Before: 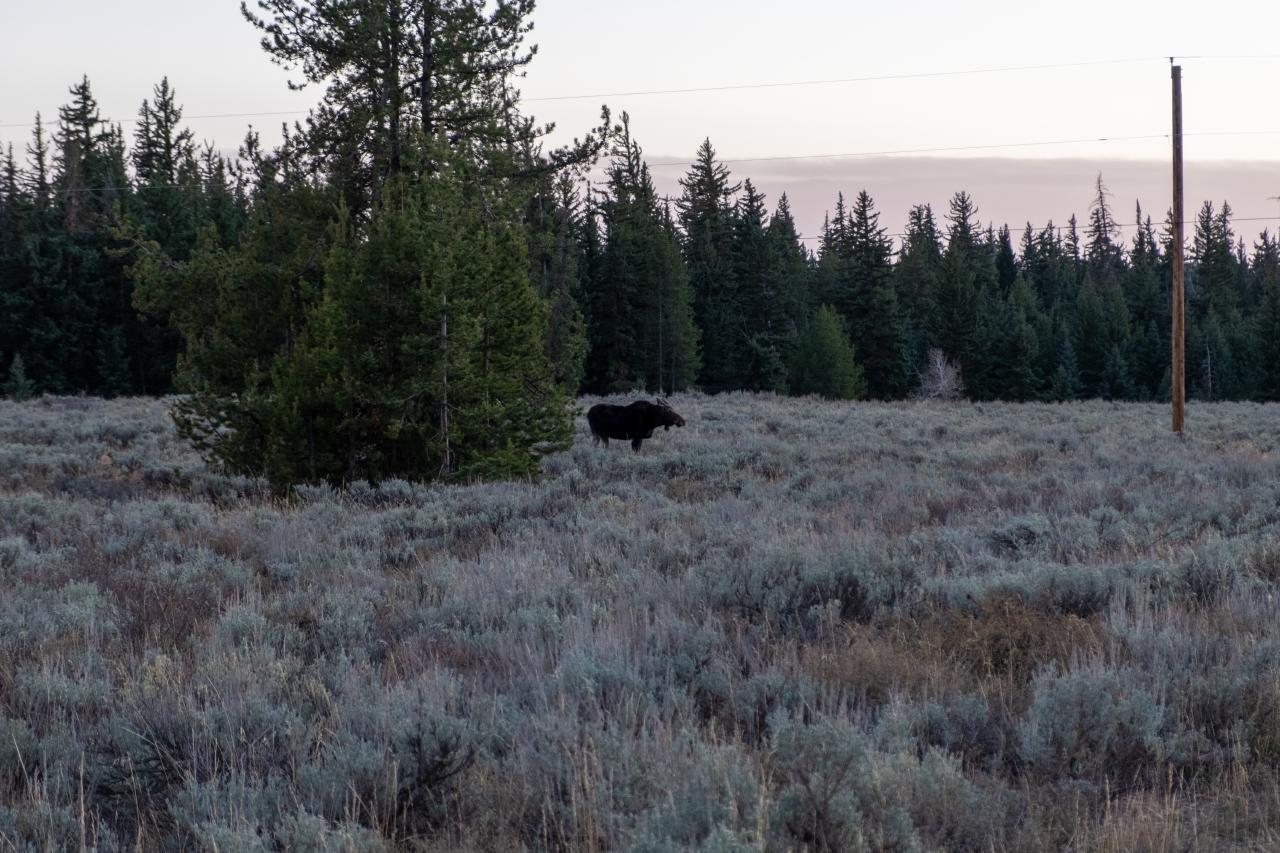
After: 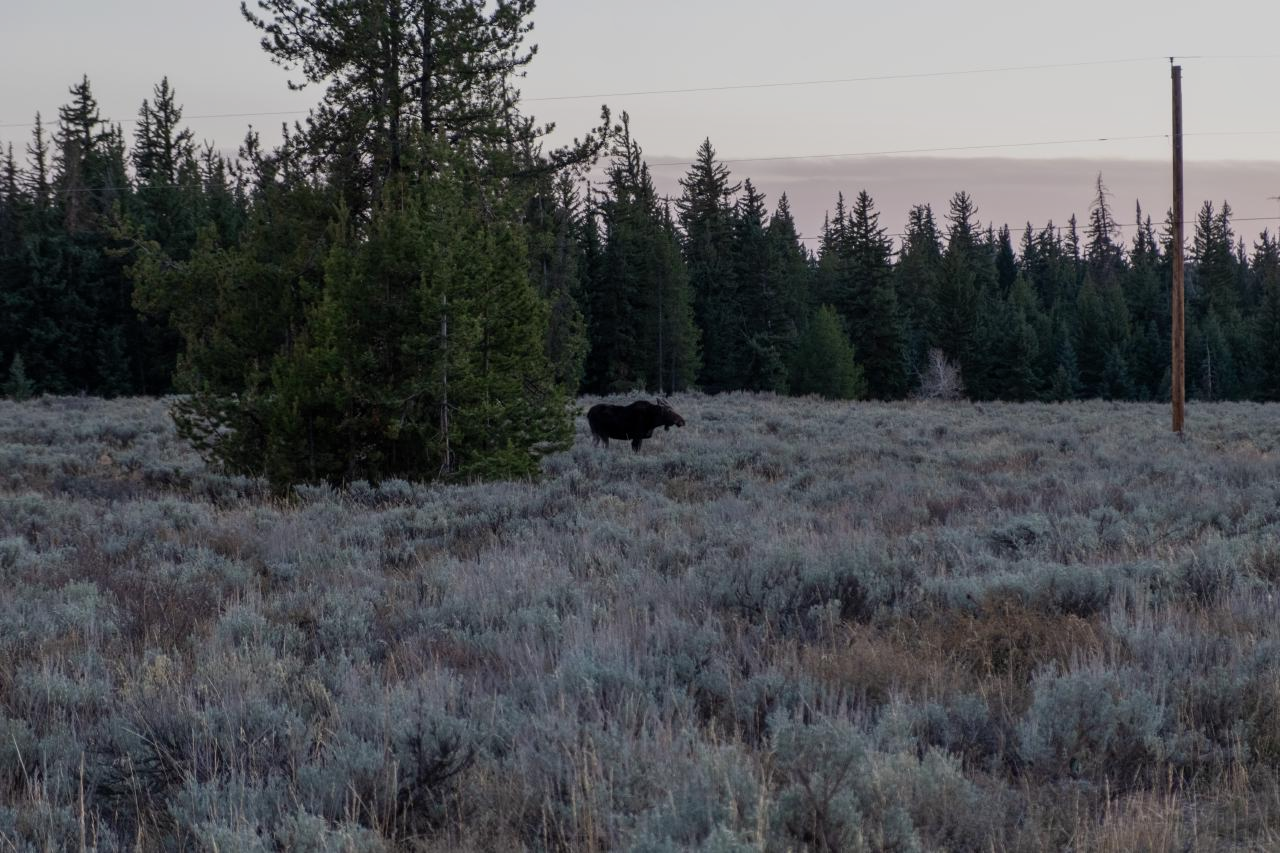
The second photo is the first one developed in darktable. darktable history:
tone equalizer: -7 EV 0.18 EV, -6 EV 0.12 EV, -5 EV 0.08 EV, -4 EV 0.04 EV, -2 EV -0.02 EV, -1 EV -0.04 EV, +0 EV -0.06 EV, luminance estimator HSV value / RGB max
graduated density: rotation -0.352°, offset 57.64
